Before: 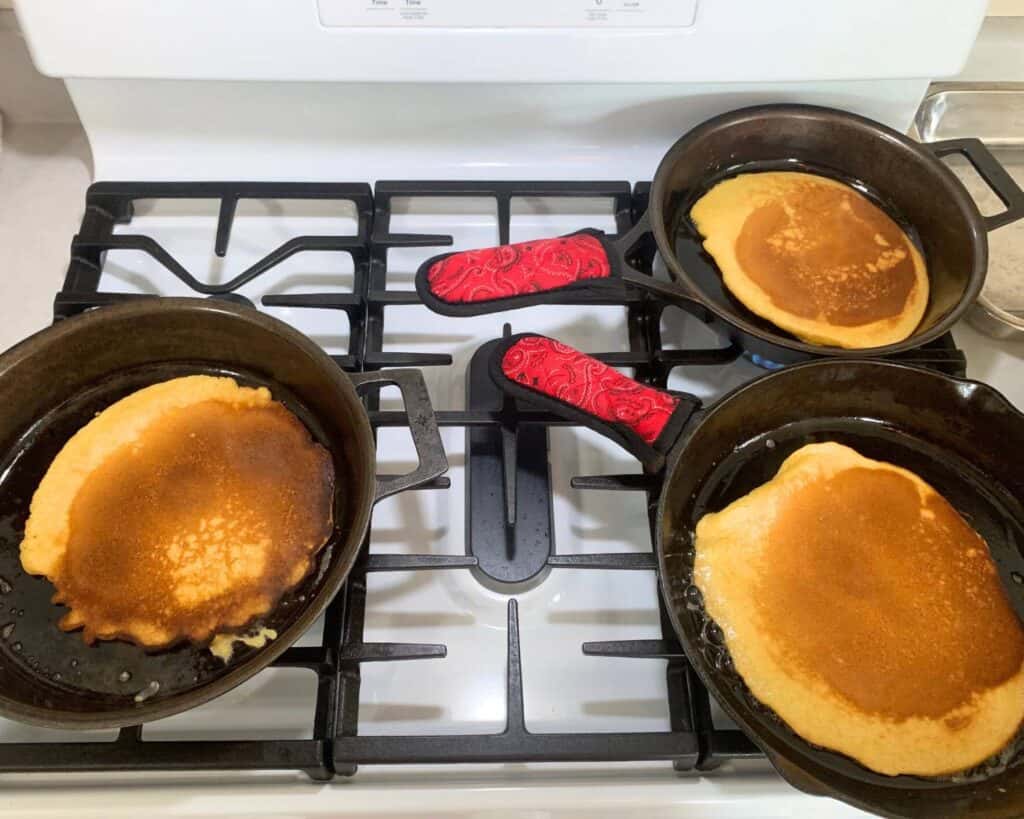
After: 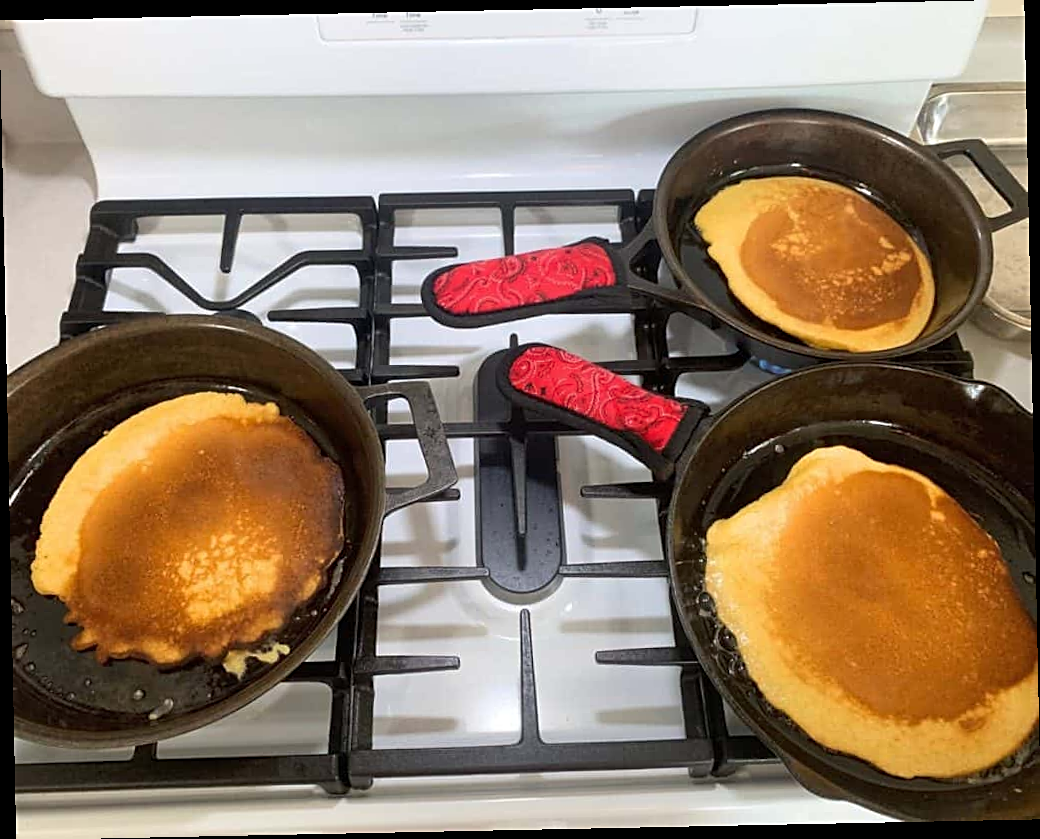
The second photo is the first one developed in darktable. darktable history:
rotate and perspective: rotation -1.17°, automatic cropping off
sharpen: on, module defaults
white balance: emerald 1
